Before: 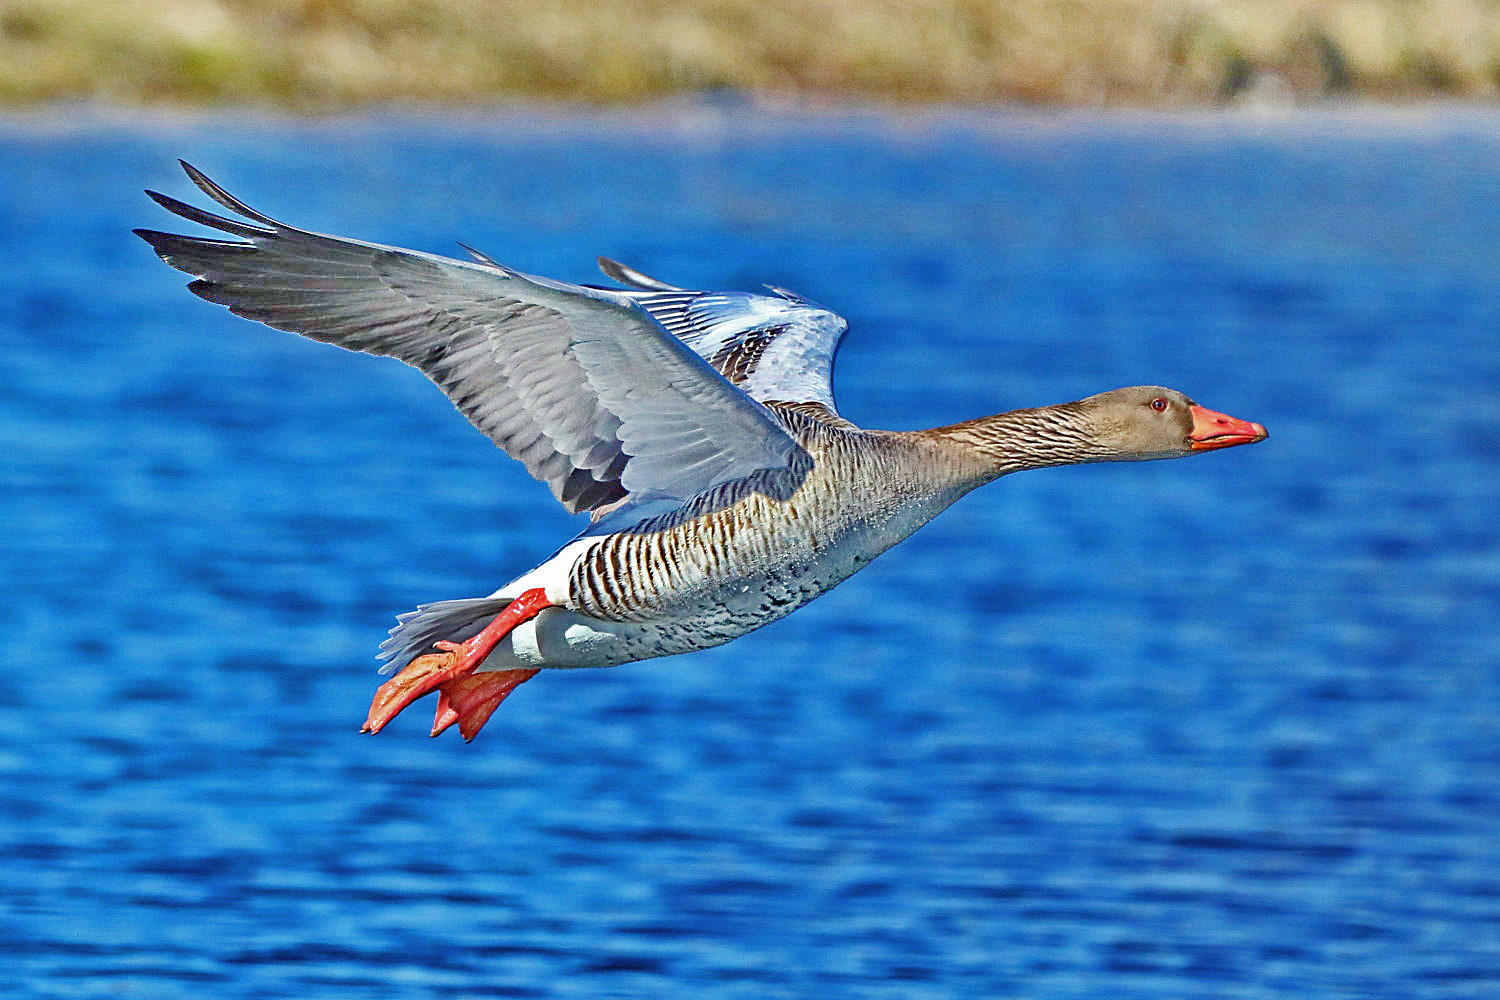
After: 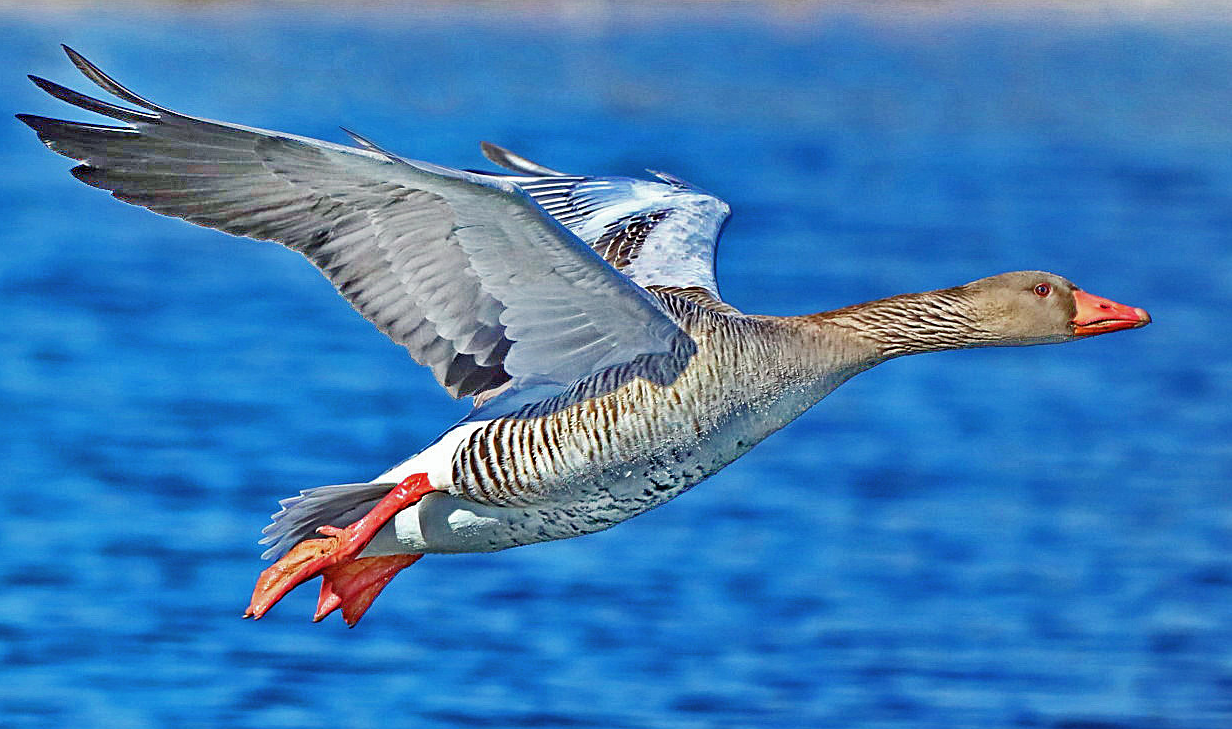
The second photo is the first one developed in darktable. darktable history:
crop: left 7.861%, top 11.586%, right 10.004%, bottom 15.443%
